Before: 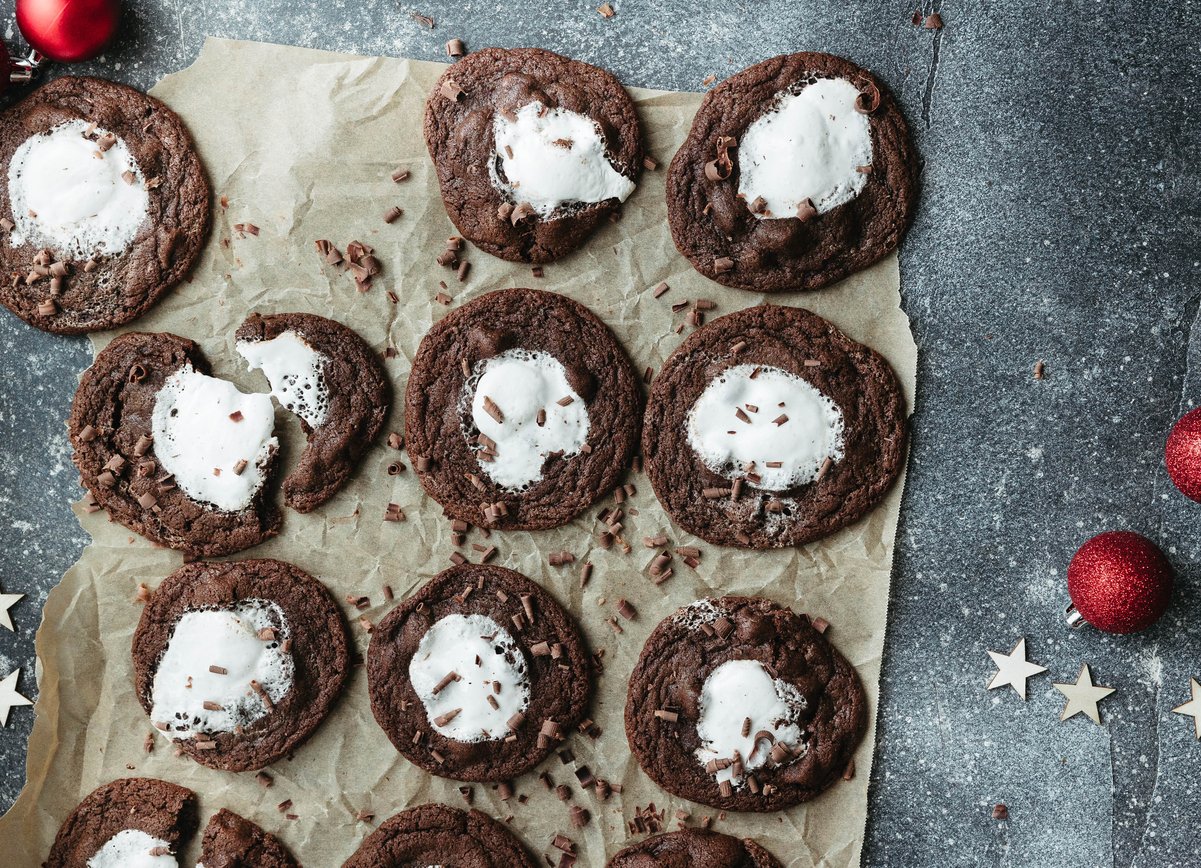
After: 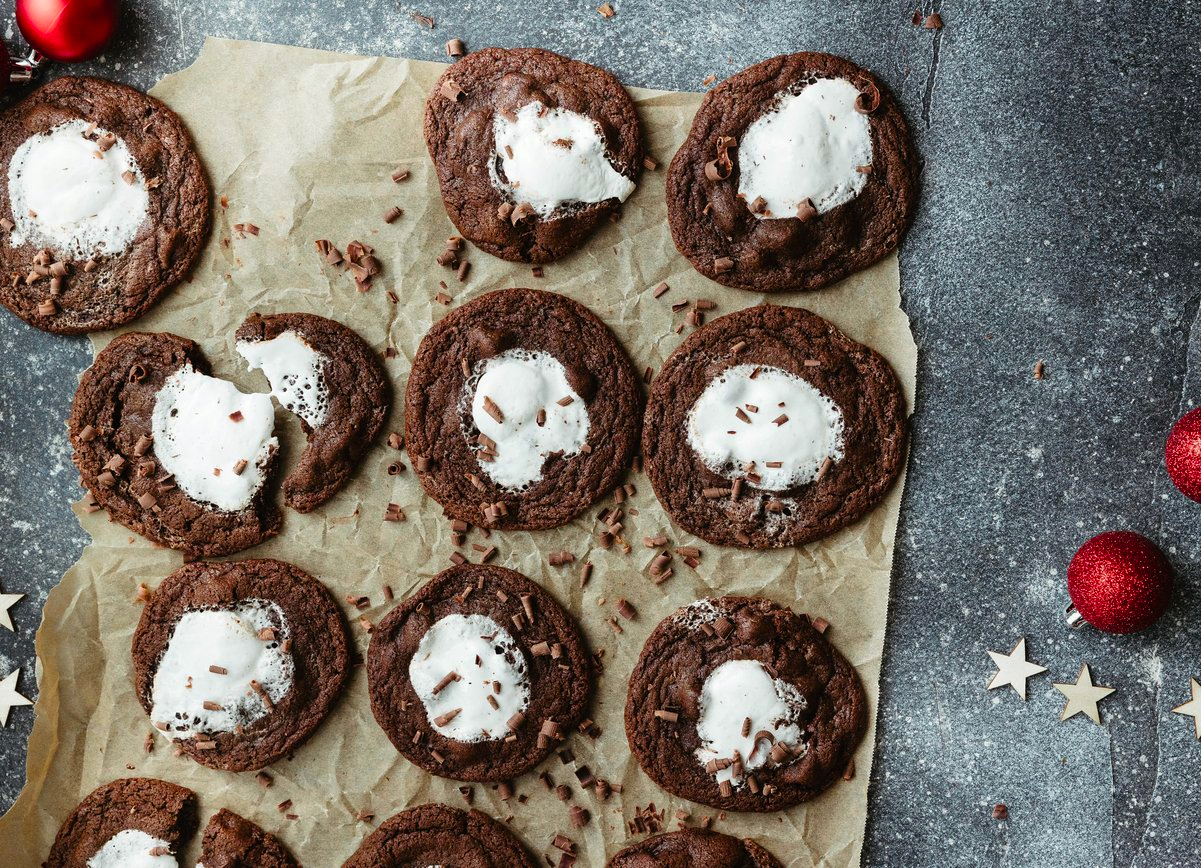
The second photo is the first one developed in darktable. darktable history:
color balance rgb: power › luminance -3.893%, power › chroma 0.541%, power › hue 41.33°, perceptual saturation grading › global saturation 25.755%, global vibrance 14.626%
